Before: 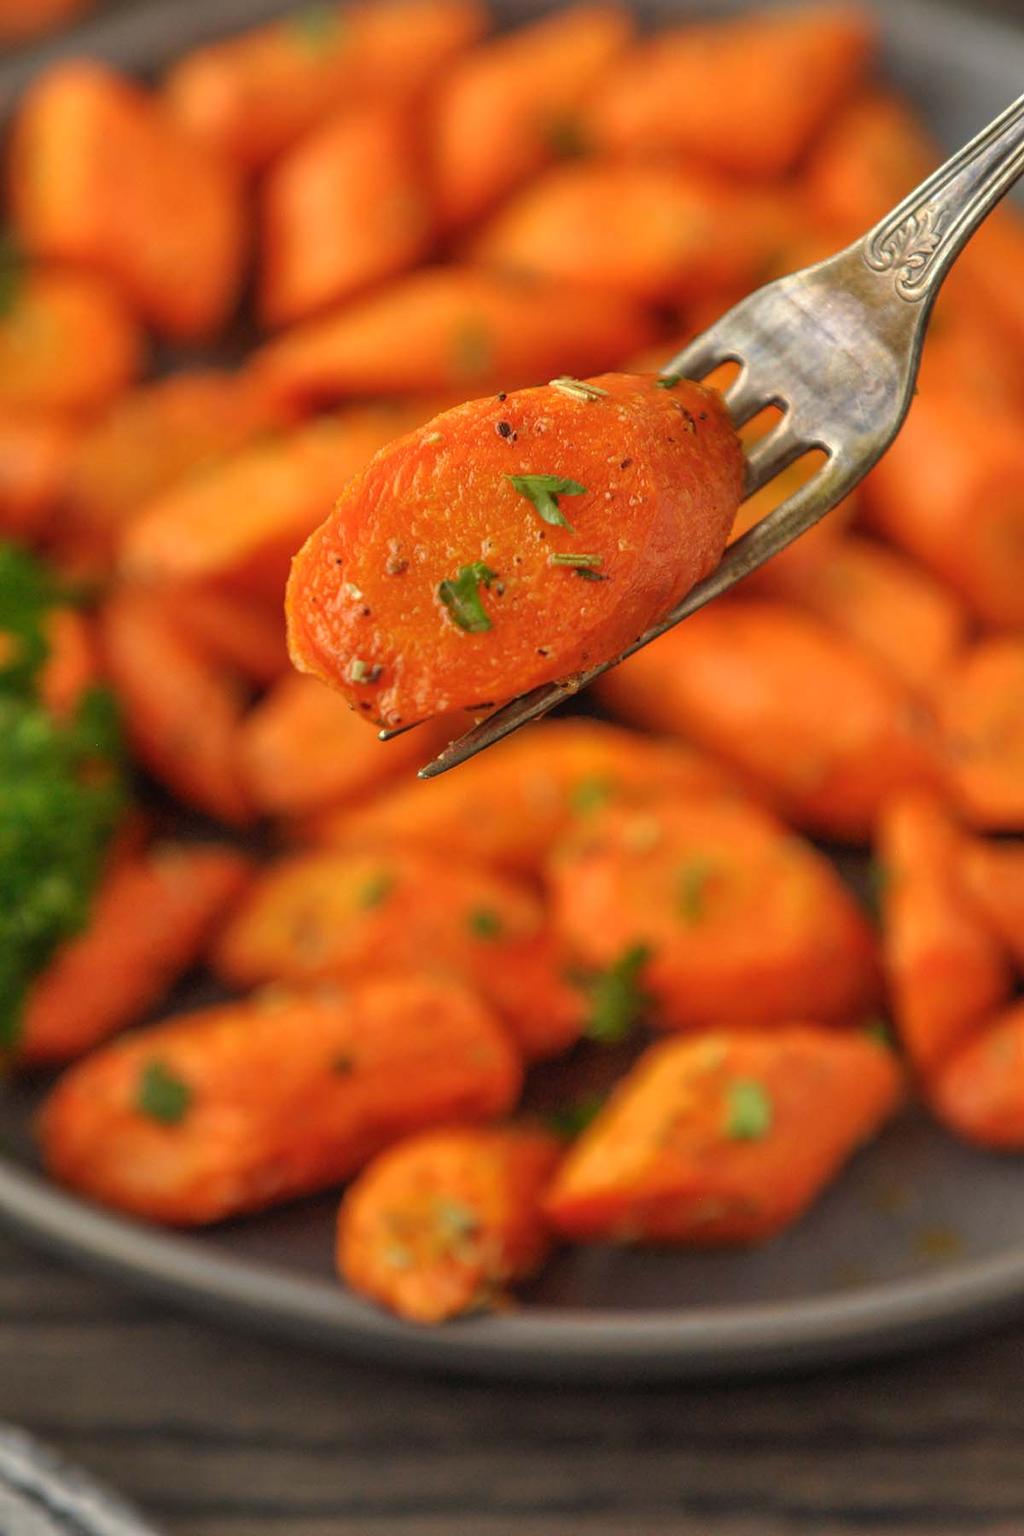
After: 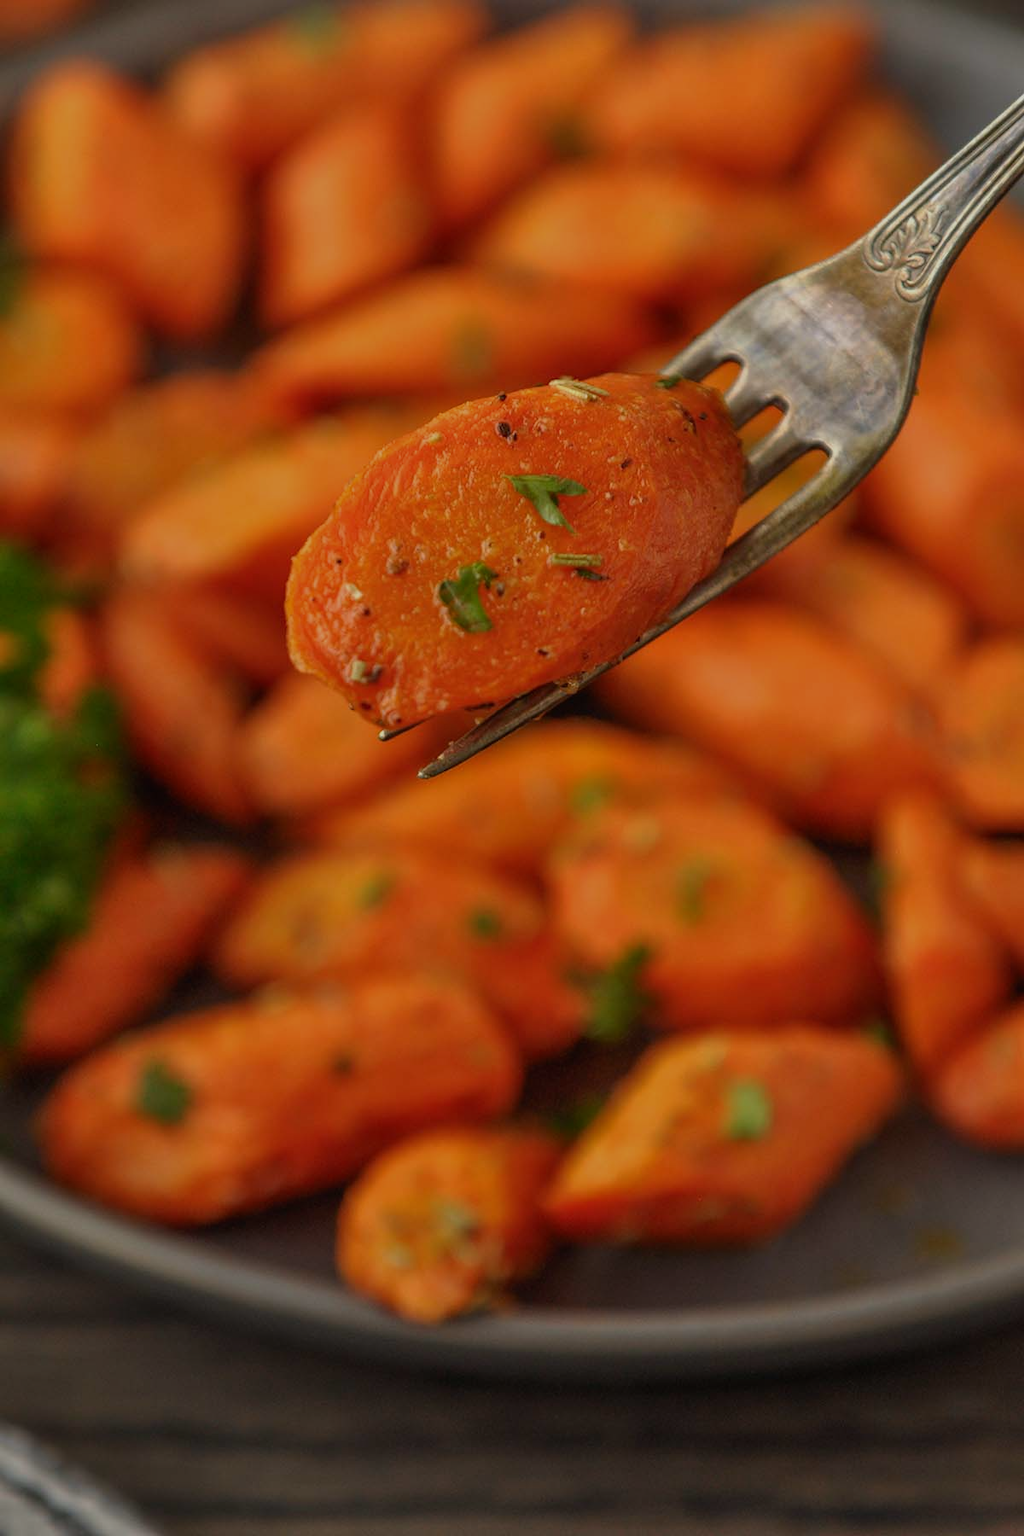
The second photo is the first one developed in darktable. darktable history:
exposure: black level correction 0, exposure -0.737 EV, compensate highlight preservation false
contrast brightness saturation: contrast 0.076, saturation 0.02
